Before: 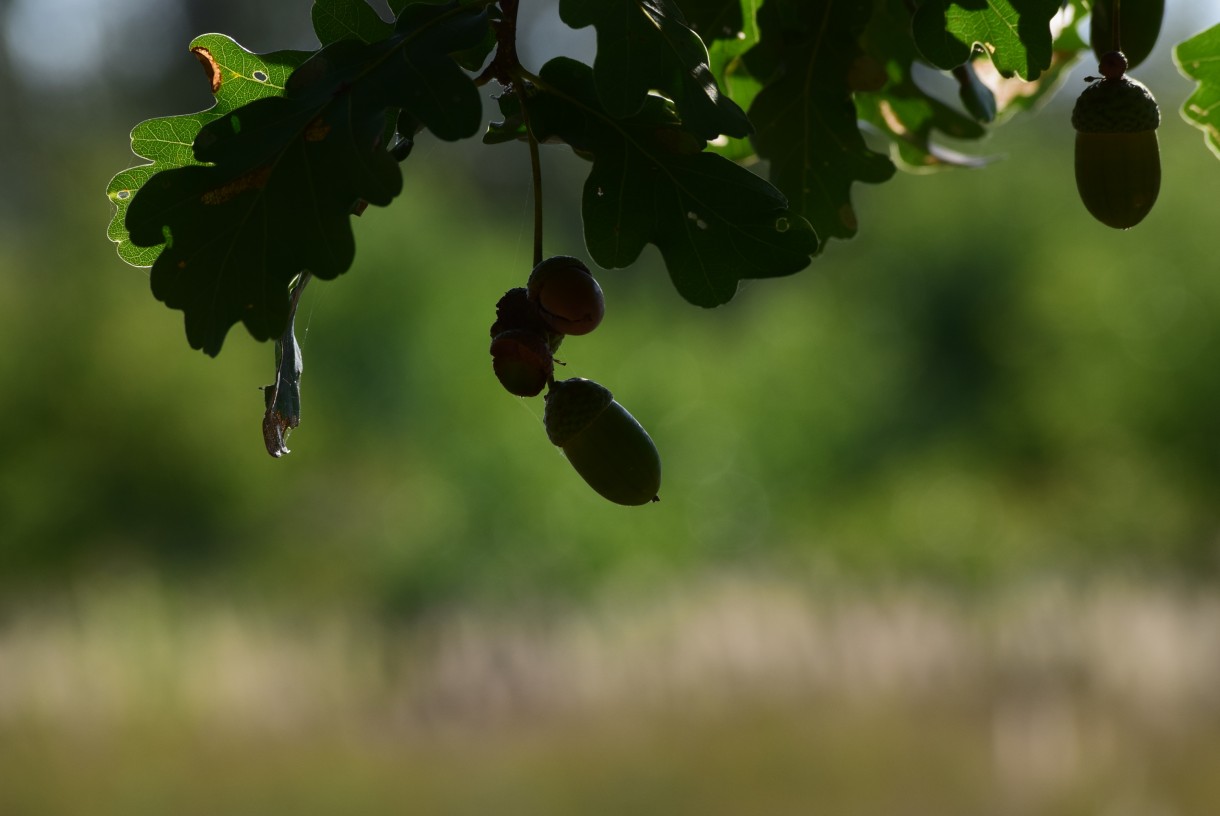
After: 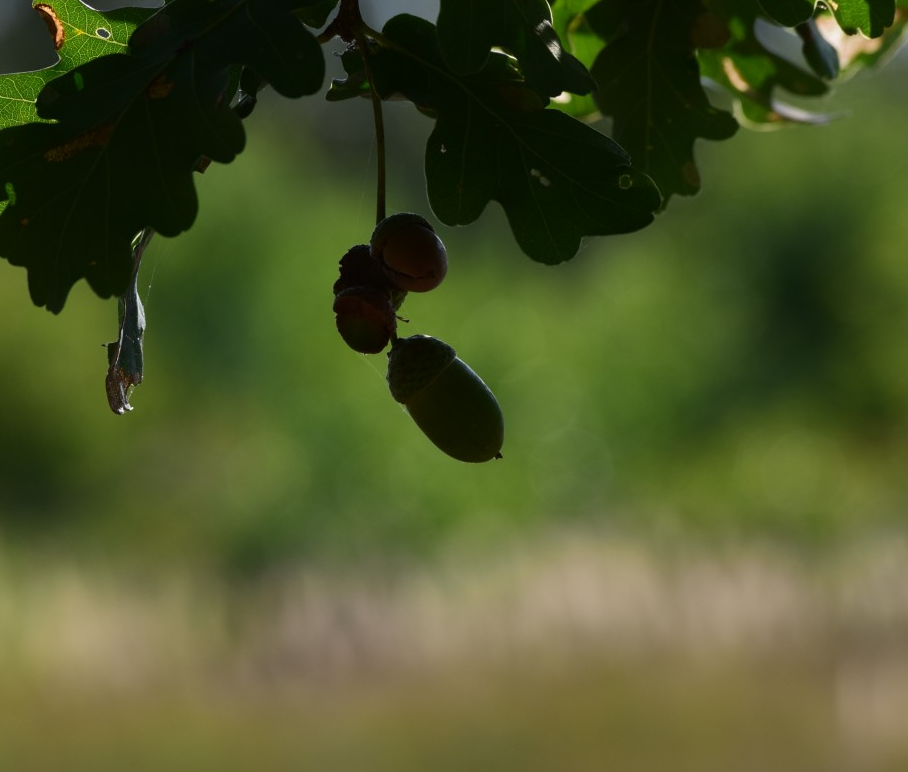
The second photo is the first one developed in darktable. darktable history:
crop and rotate: left 12.942%, top 5.285%, right 12.559%
